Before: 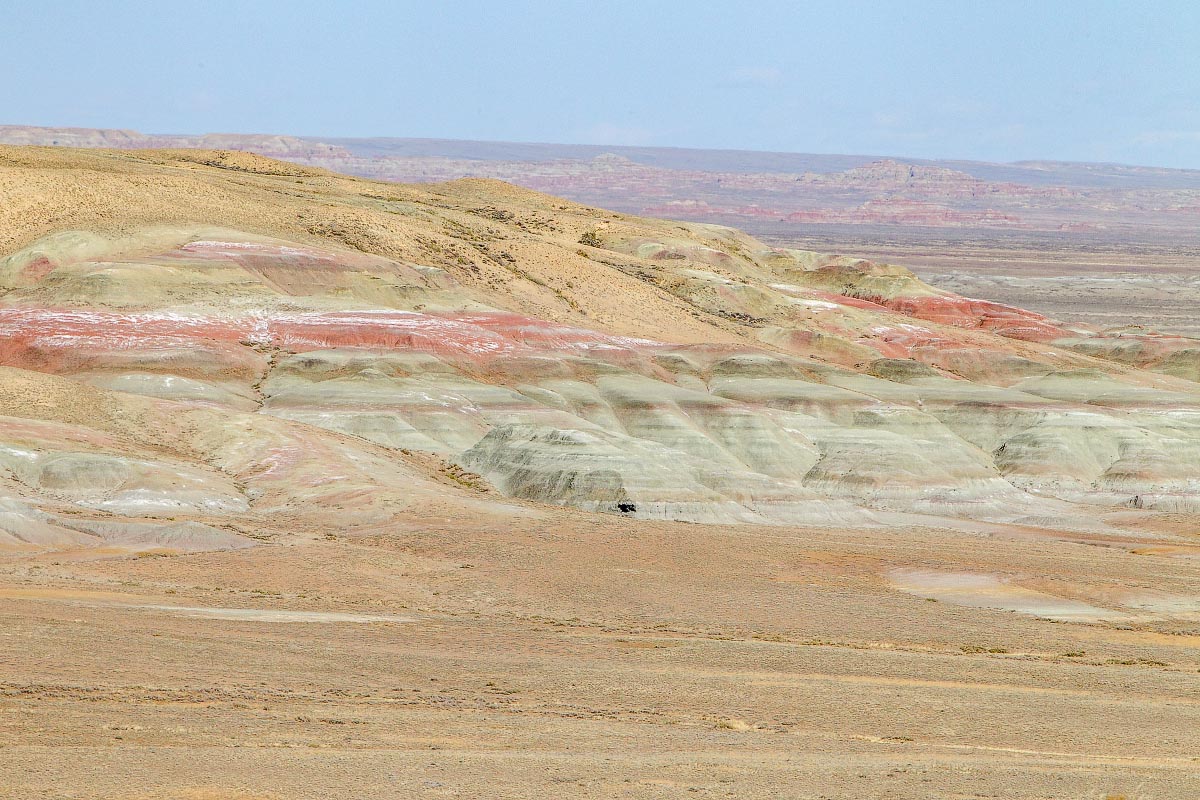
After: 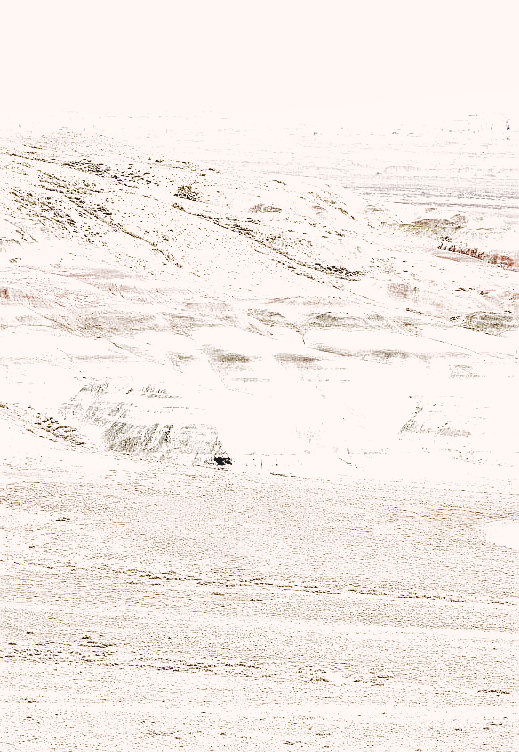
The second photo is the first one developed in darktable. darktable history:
sharpen: on, module defaults
color zones: curves: ch0 [(0, 0.5) (0.125, 0.4) (0.25, 0.5) (0.375, 0.4) (0.5, 0.4) (0.625, 0.35) (0.75, 0.35) (0.875, 0.5)]; ch1 [(0, 0.35) (0.125, 0.45) (0.25, 0.35) (0.375, 0.35) (0.5, 0.35) (0.625, 0.35) (0.75, 0.45) (0.875, 0.35)]; ch2 [(0, 0.6) (0.125, 0.5) (0.25, 0.5) (0.375, 0.6) (0.5, 0.6) (0.625, 0.5) (0.75, 0.5) (0.875, 0.5)]
color correction: highlights a* 5.5, highlights b* 5.16, saturation 0.649
crop: left 33.723%, top 5.963%, right 23.007%
local contrast: on, module defaults
filmic rgb: black relative exposure -3.46 EV, white relative exposure 2.26 EV, hardness 3.41, add noise in highlights 0, preserve chrominance no, color science v3 (2019), use custom middle-gray values true, contrast in highlights soft
exposure: black level correction 0, exposure 1.2 EV, compensate highlight preservation false
